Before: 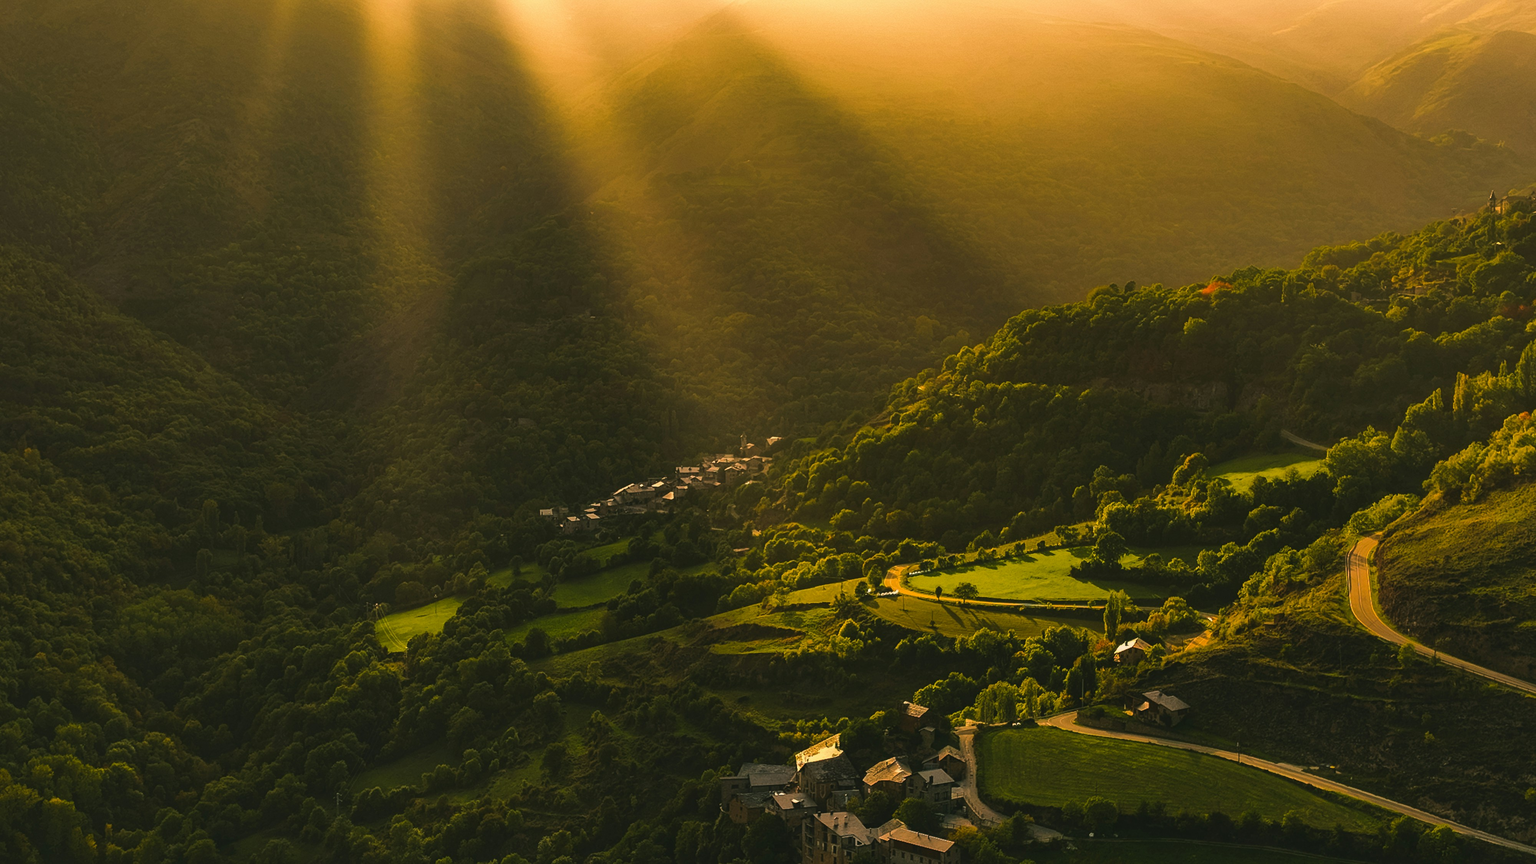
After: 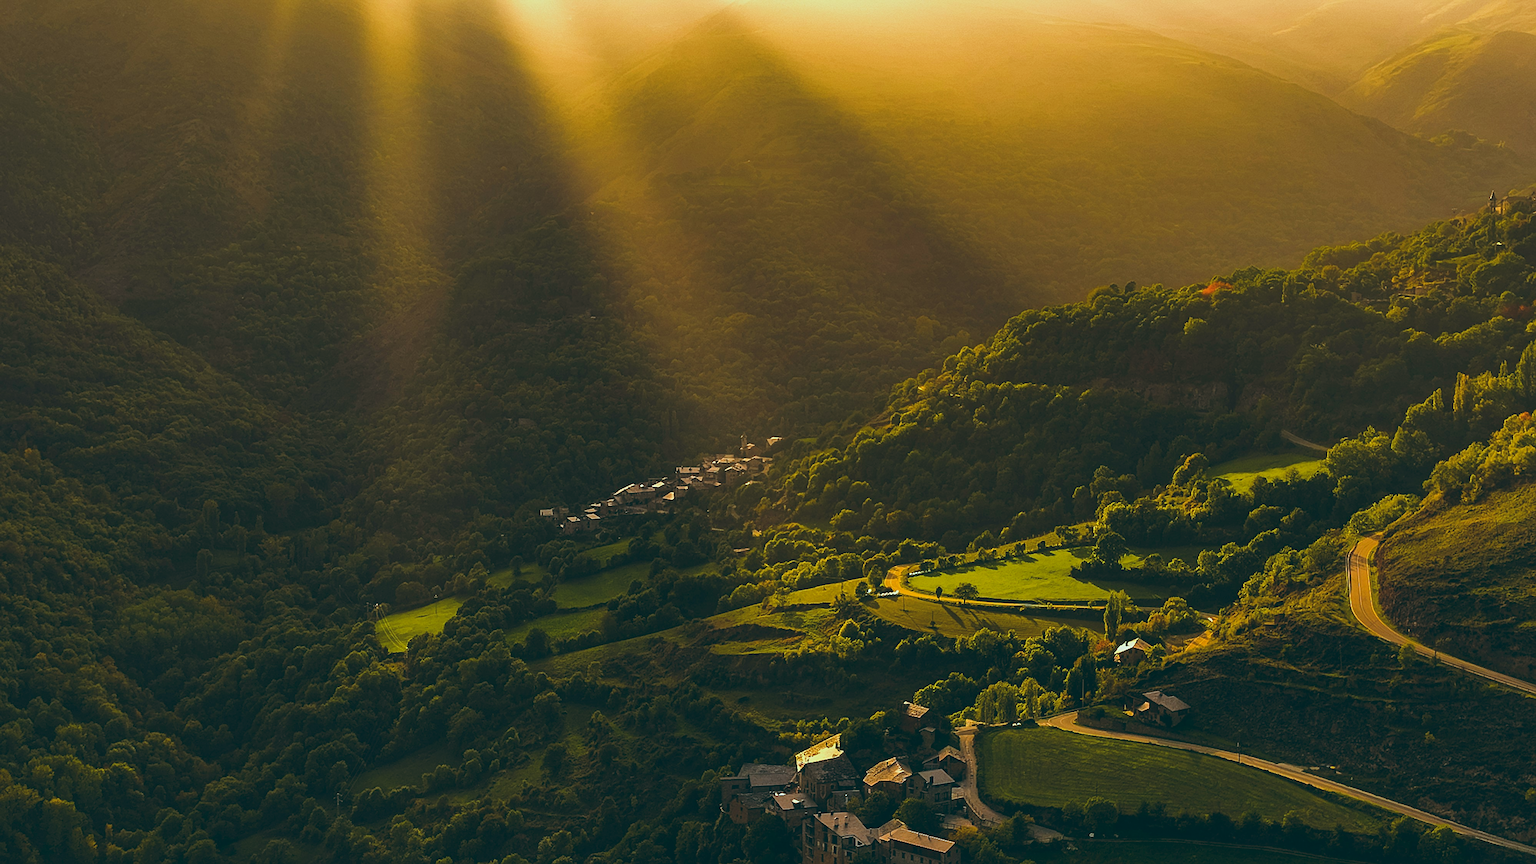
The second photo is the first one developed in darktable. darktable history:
color balance rgb: perceptual saturation grading › global saturation 10%, global vibrance 10%
sharpen: on, module defaults
color balance: lift [1.003, 0.993, 1.001, 1.007], gamma [1.018, 1.072, 0.959, 0.928], gain [0.974, 0.873, 1.031, 1.127]
color calibration: illuminant as shot in camera, x 0.358, y 0.373, temperature 4628.91 K
